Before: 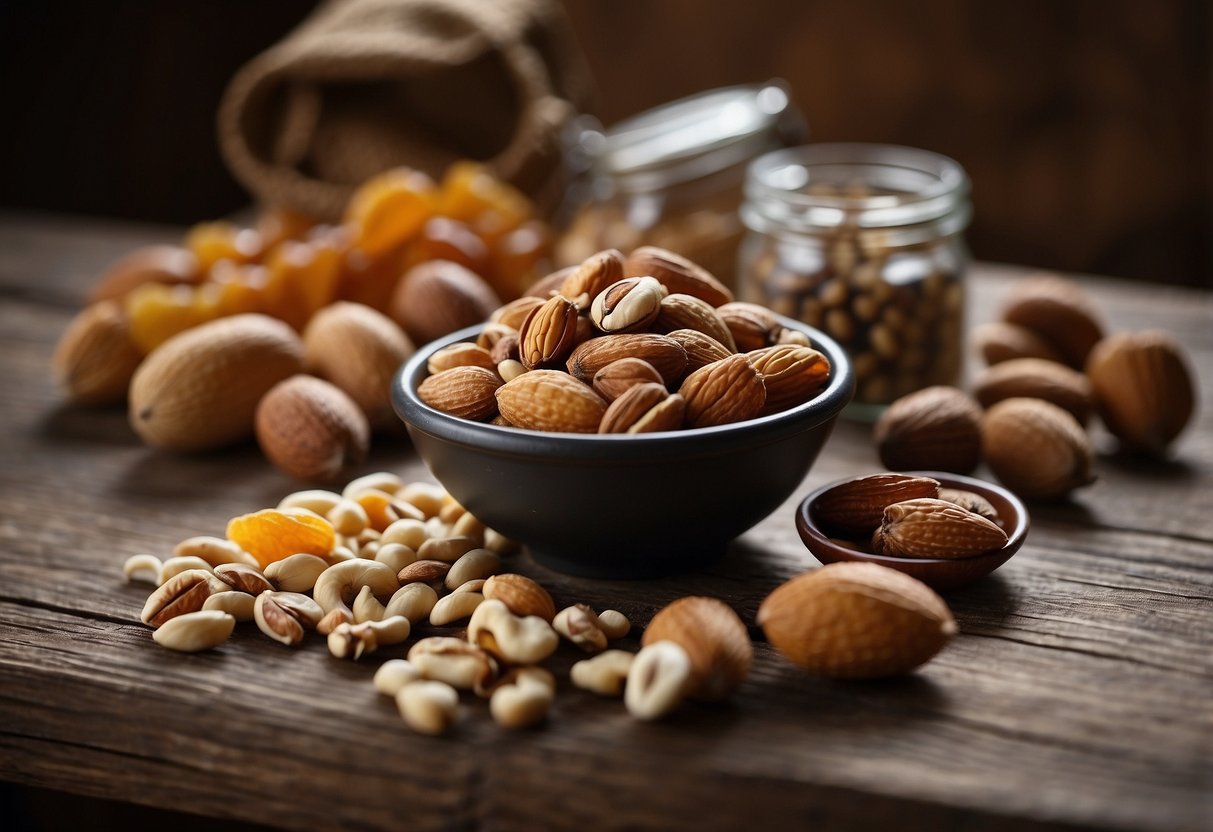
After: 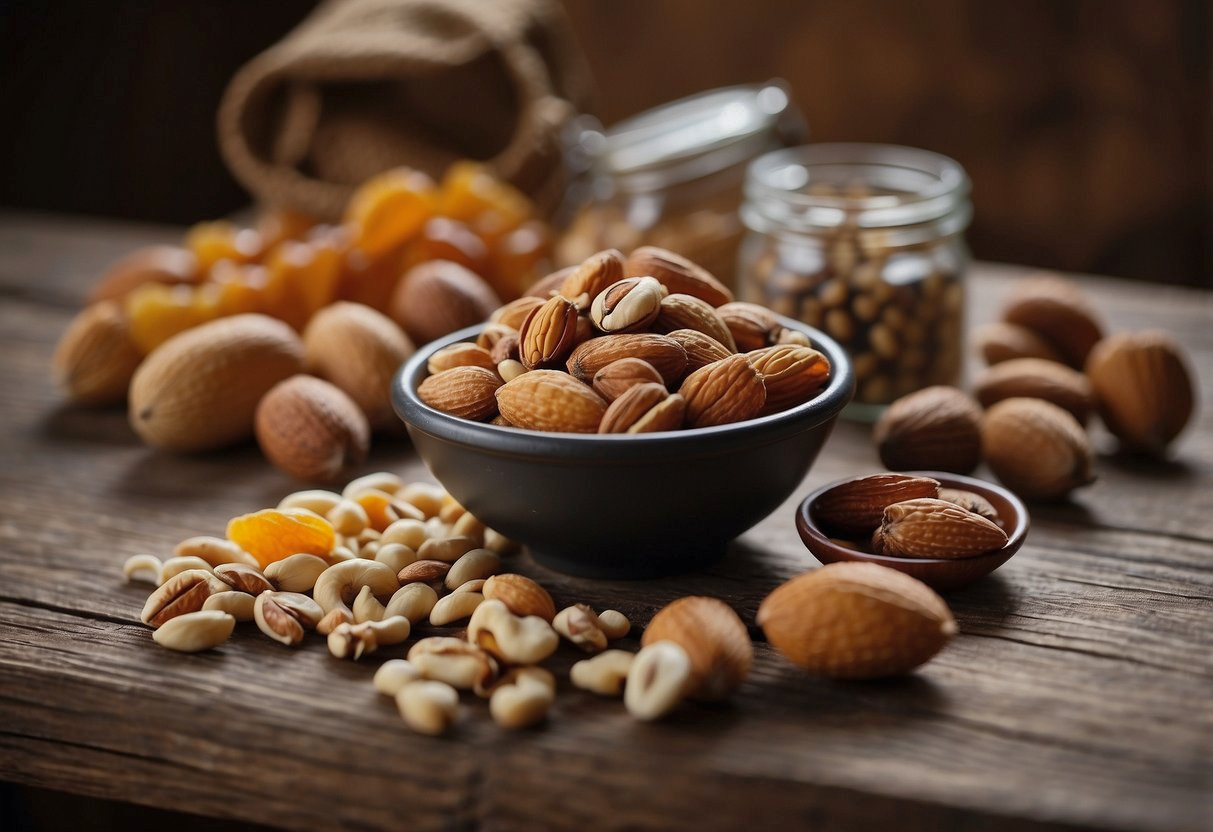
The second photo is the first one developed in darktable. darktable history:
shadows and highlights: shadows 40.23, highlights -59.82
